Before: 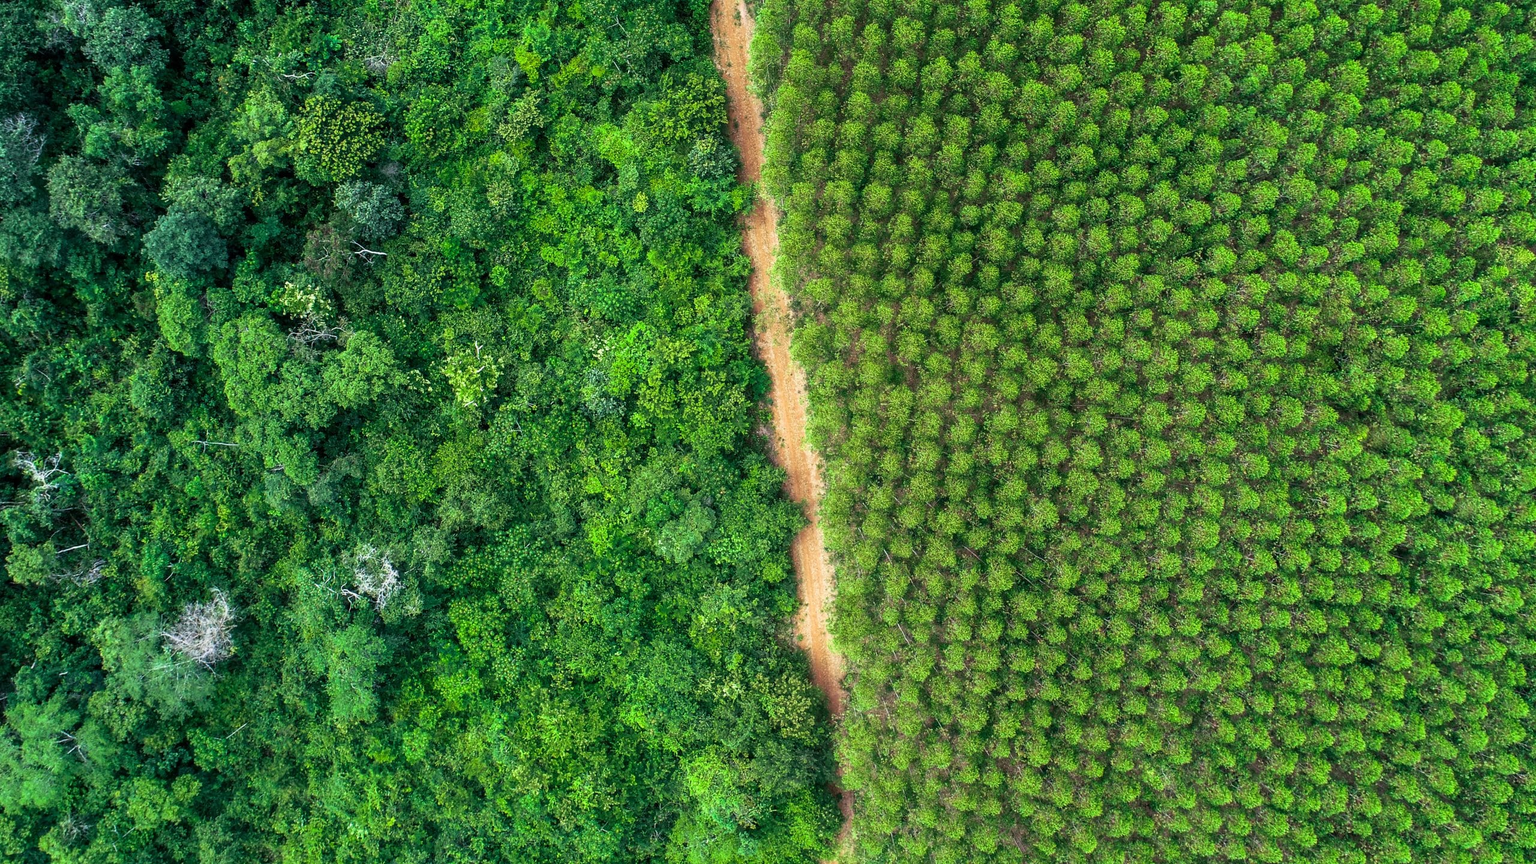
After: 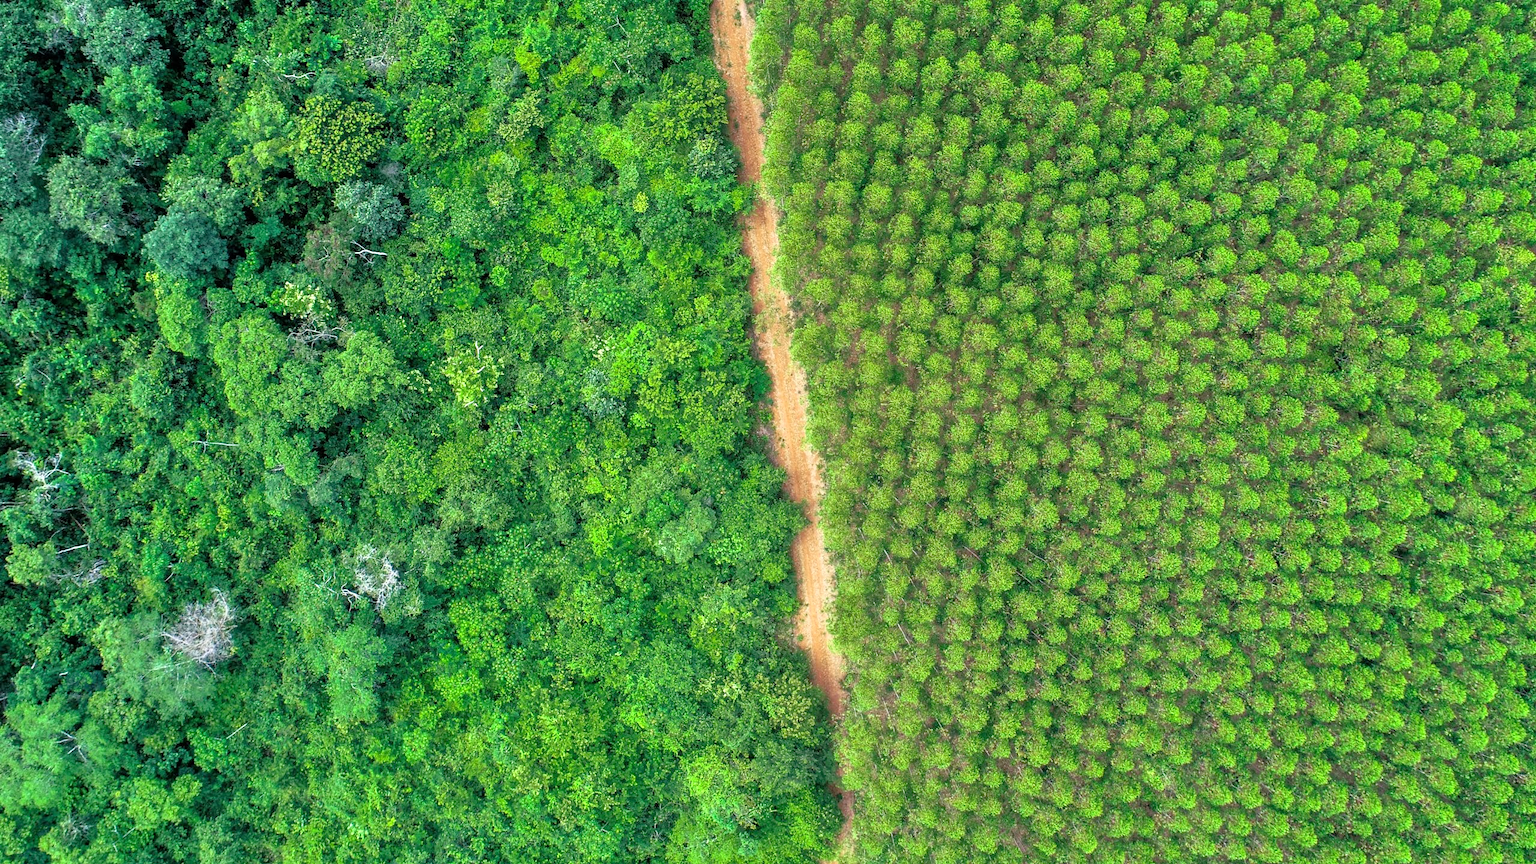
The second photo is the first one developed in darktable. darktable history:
tone equalizer: -7 EV 0.148 EV, -6 EV 0.635 EV, -5 EV 1.15 EV, -4 EV 1.35 EV, -3 EV 1.13 EV, -2 EV 0.6 EV, -1 EV 0.153 EV
